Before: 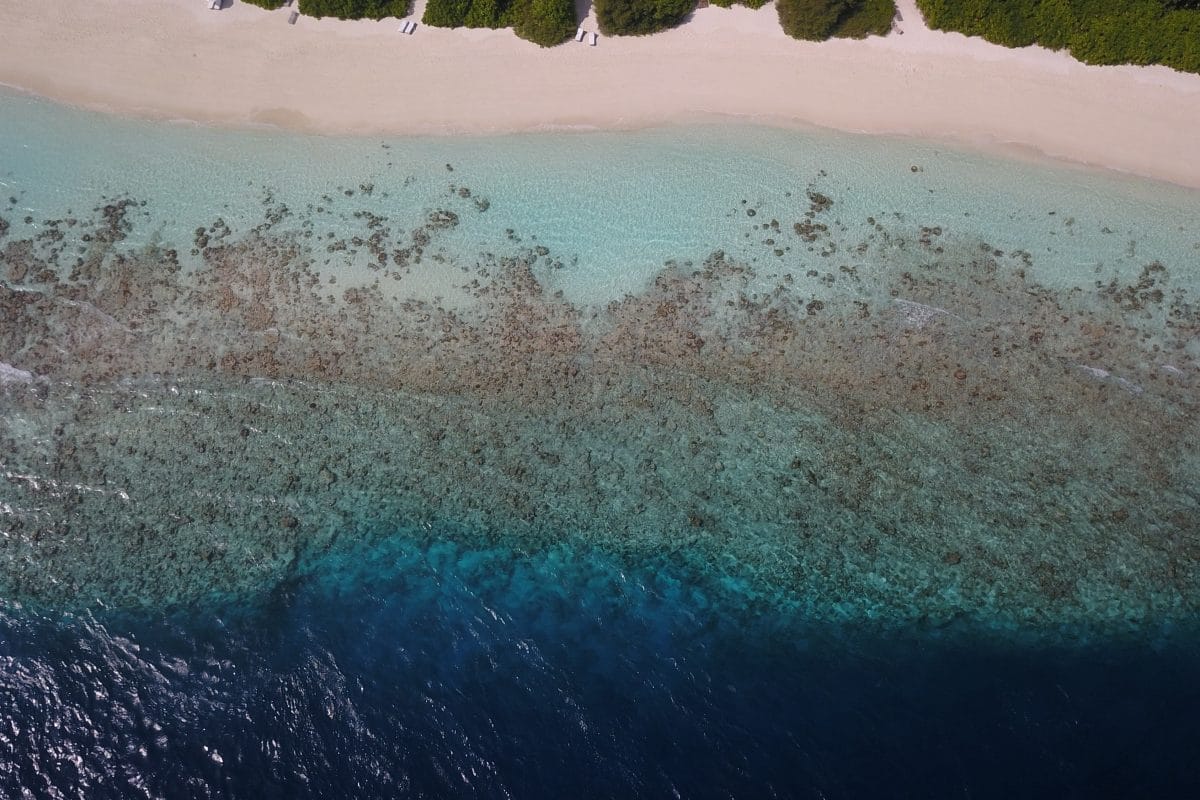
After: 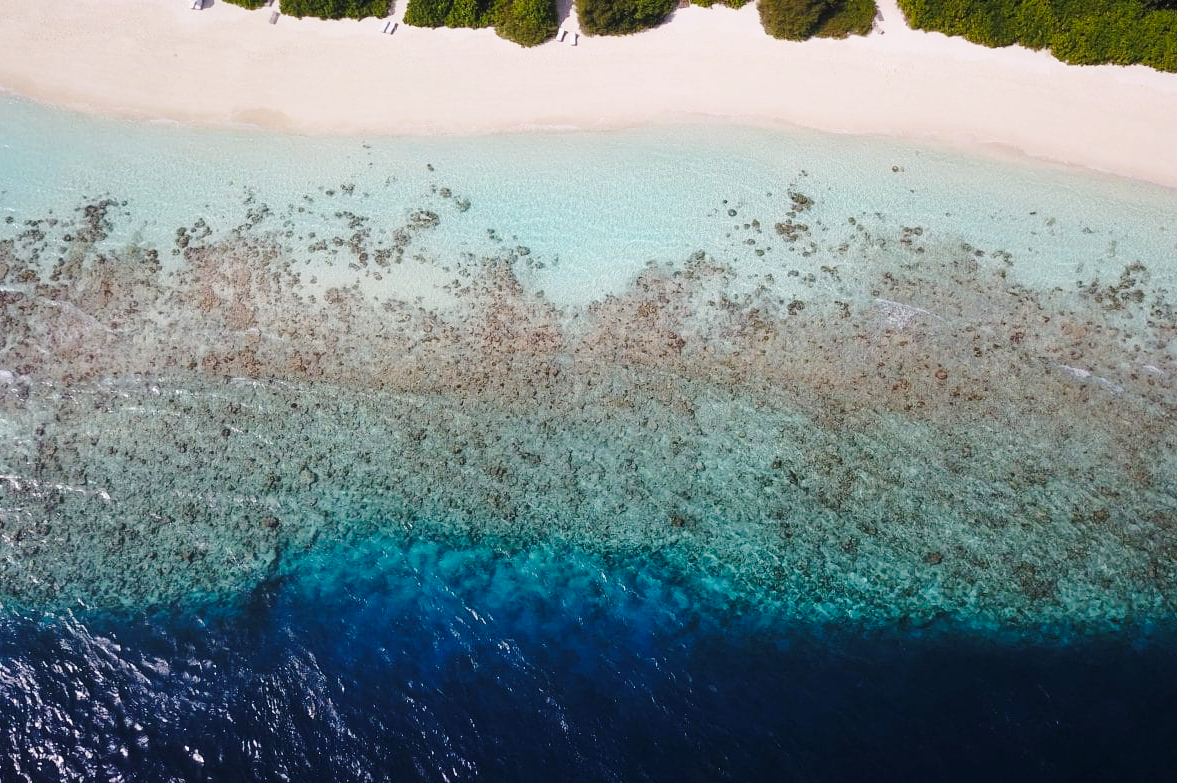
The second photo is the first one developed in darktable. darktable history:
crop: left 1.641%, right 0.269%, bottom 2.068%
base curve: curves: ch0 [(0, 0) (0.028, 0.03) (0.121, 0.232) (0.46, 0.748) (0.859, 0.968) (1, 1)], preserve colors none
